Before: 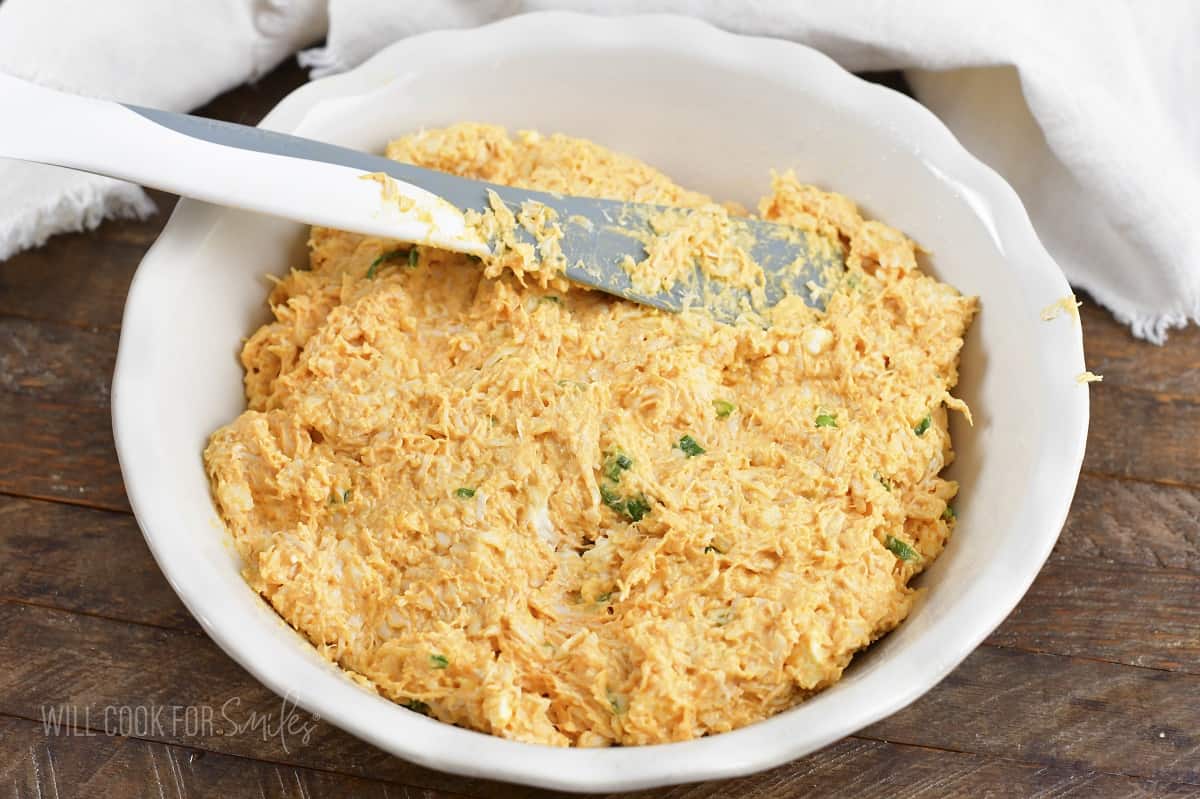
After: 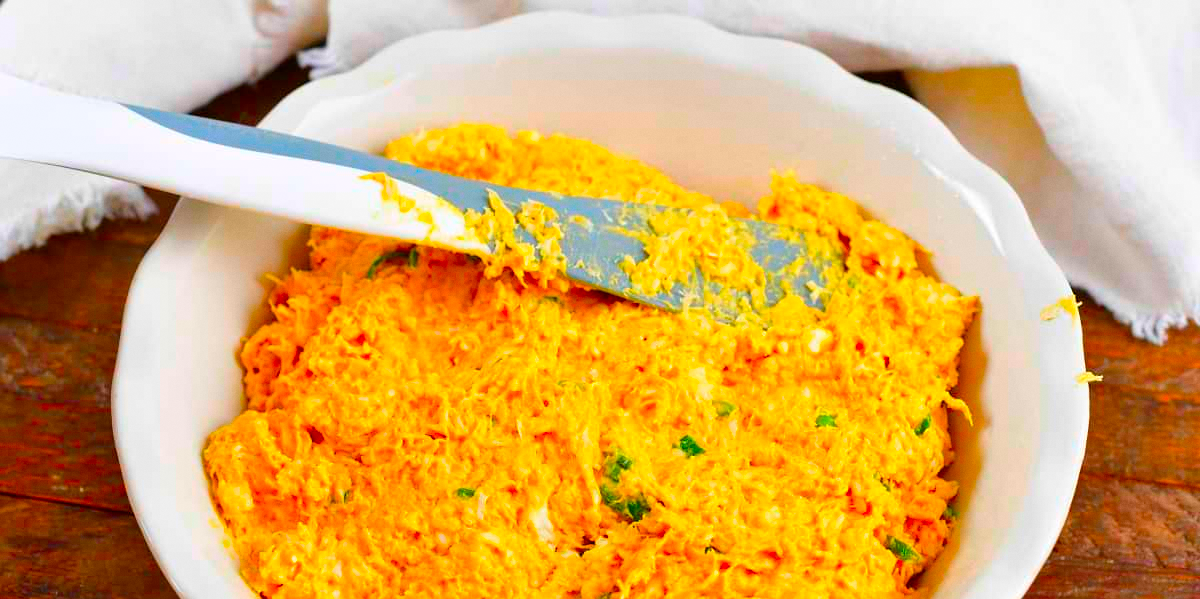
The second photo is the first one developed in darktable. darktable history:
color balance rgb: linear chroma grading › global chroma 15%, perceptual saturation grading › global saturation 30%
crop: bottom 24.988%
grain: coarseness 14.57 ISO, strength 8.8%
color correction: saturation 1.8
